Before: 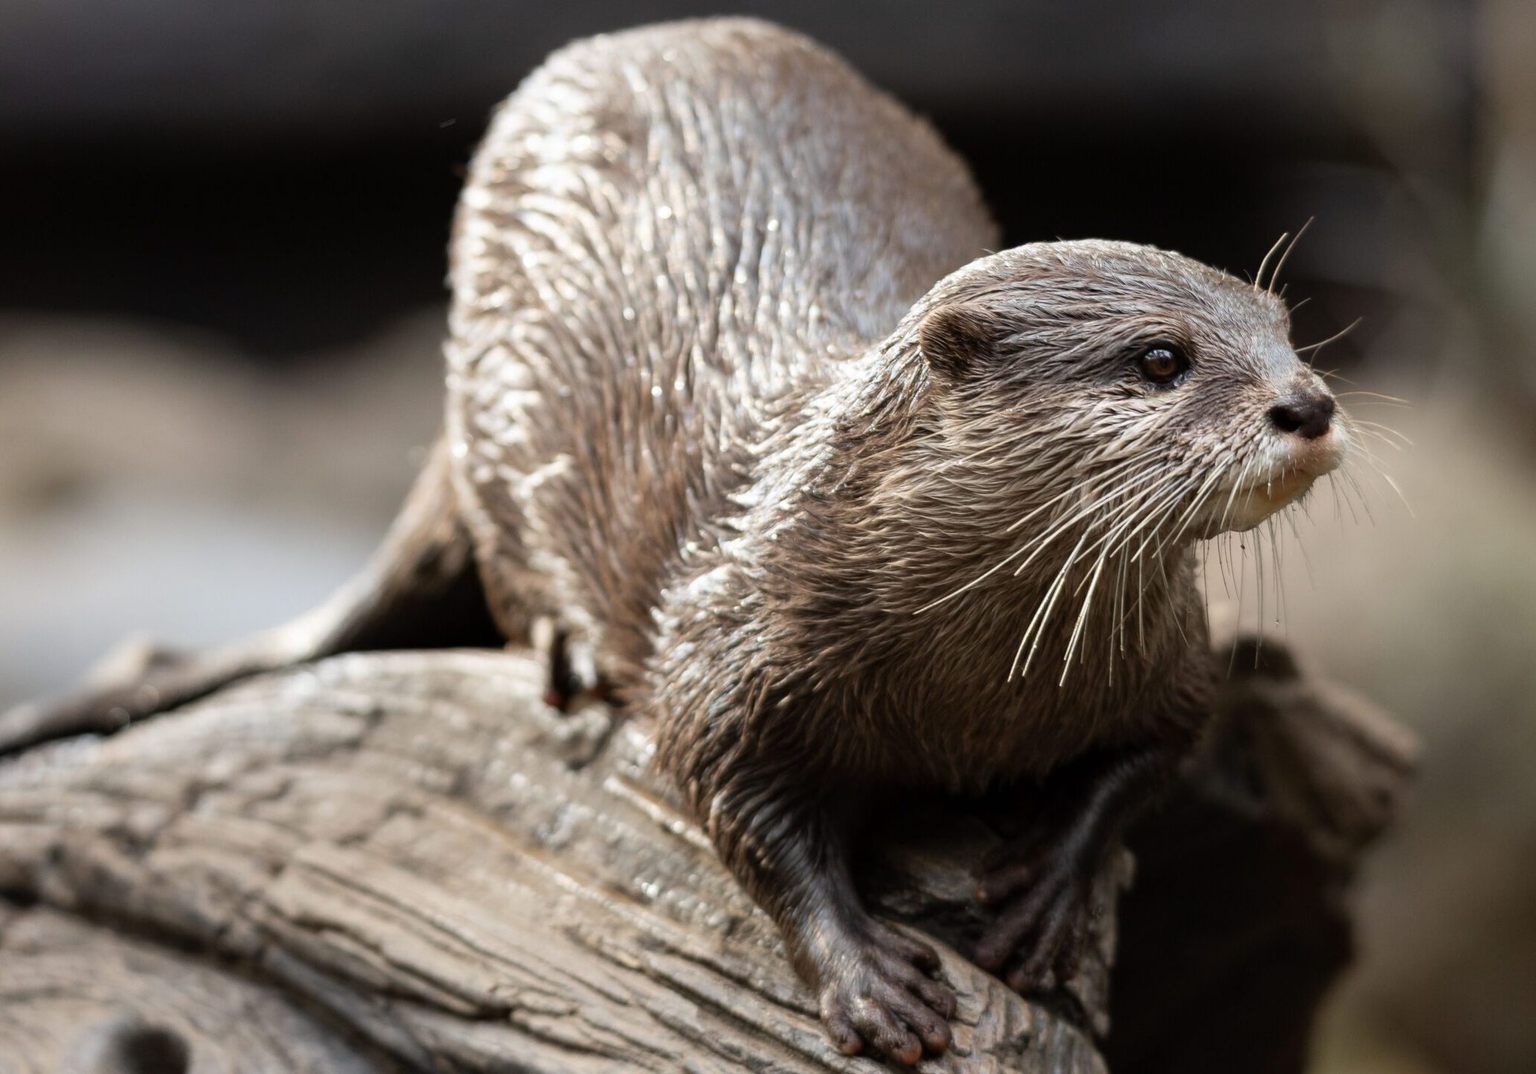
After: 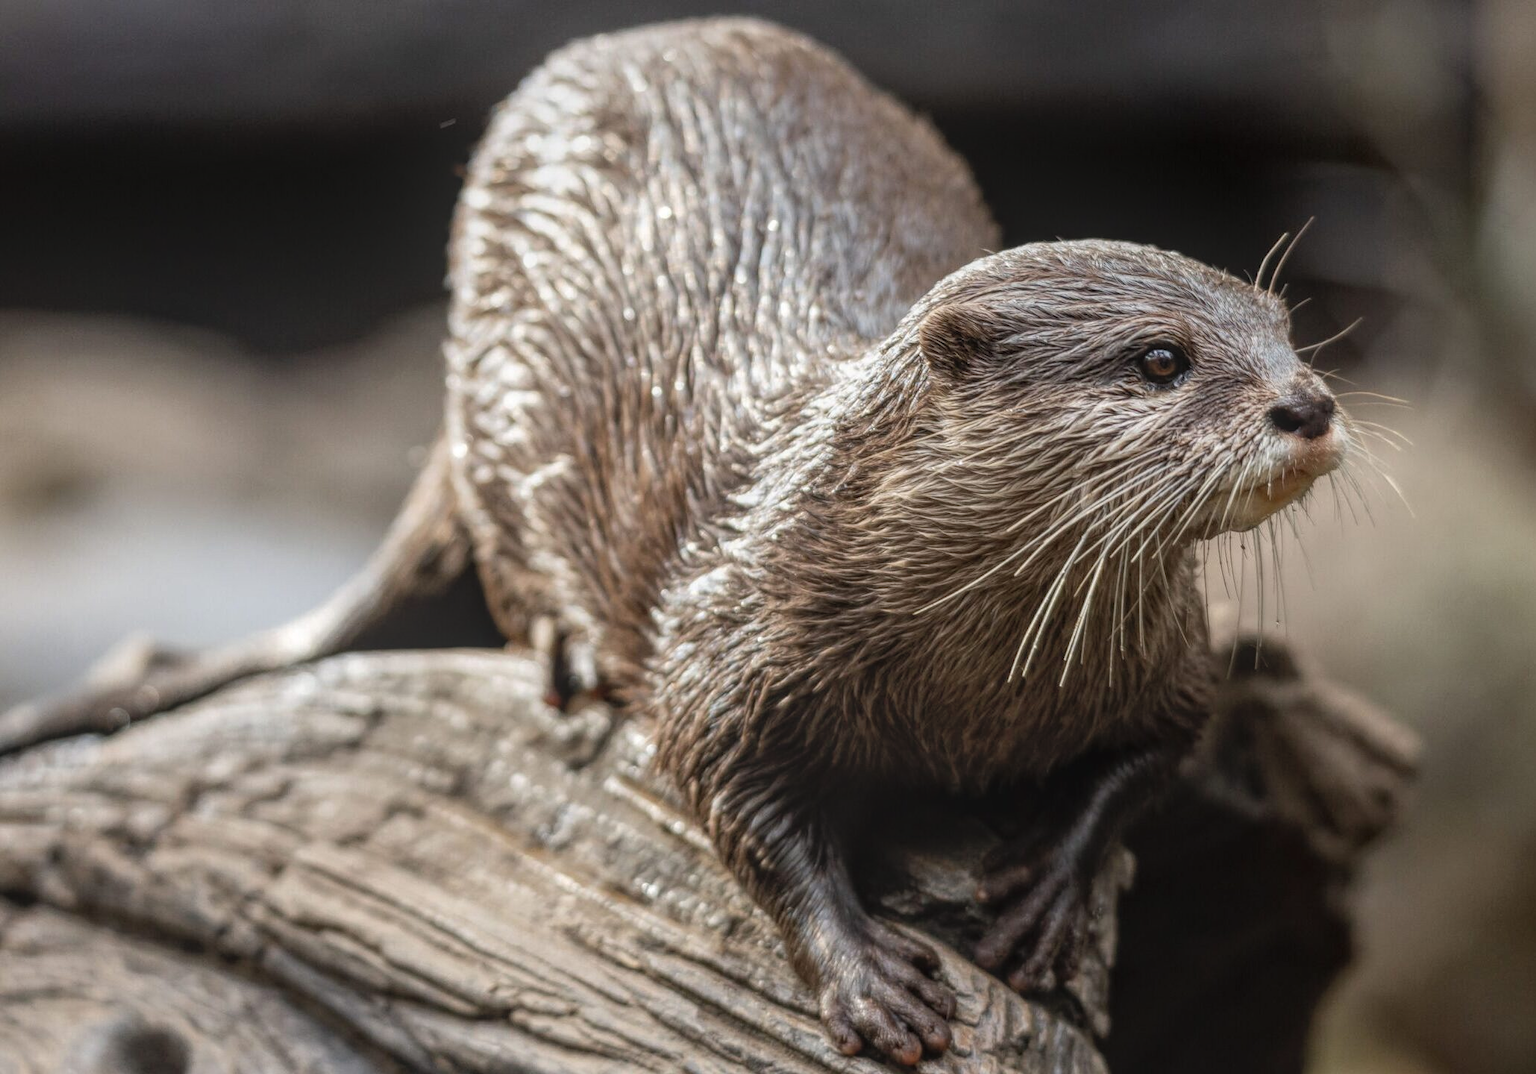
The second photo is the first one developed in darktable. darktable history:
levels: mode automatic
local contrast: highlights 66%, shadows 33%, detail 166%, midtone range 0.2
